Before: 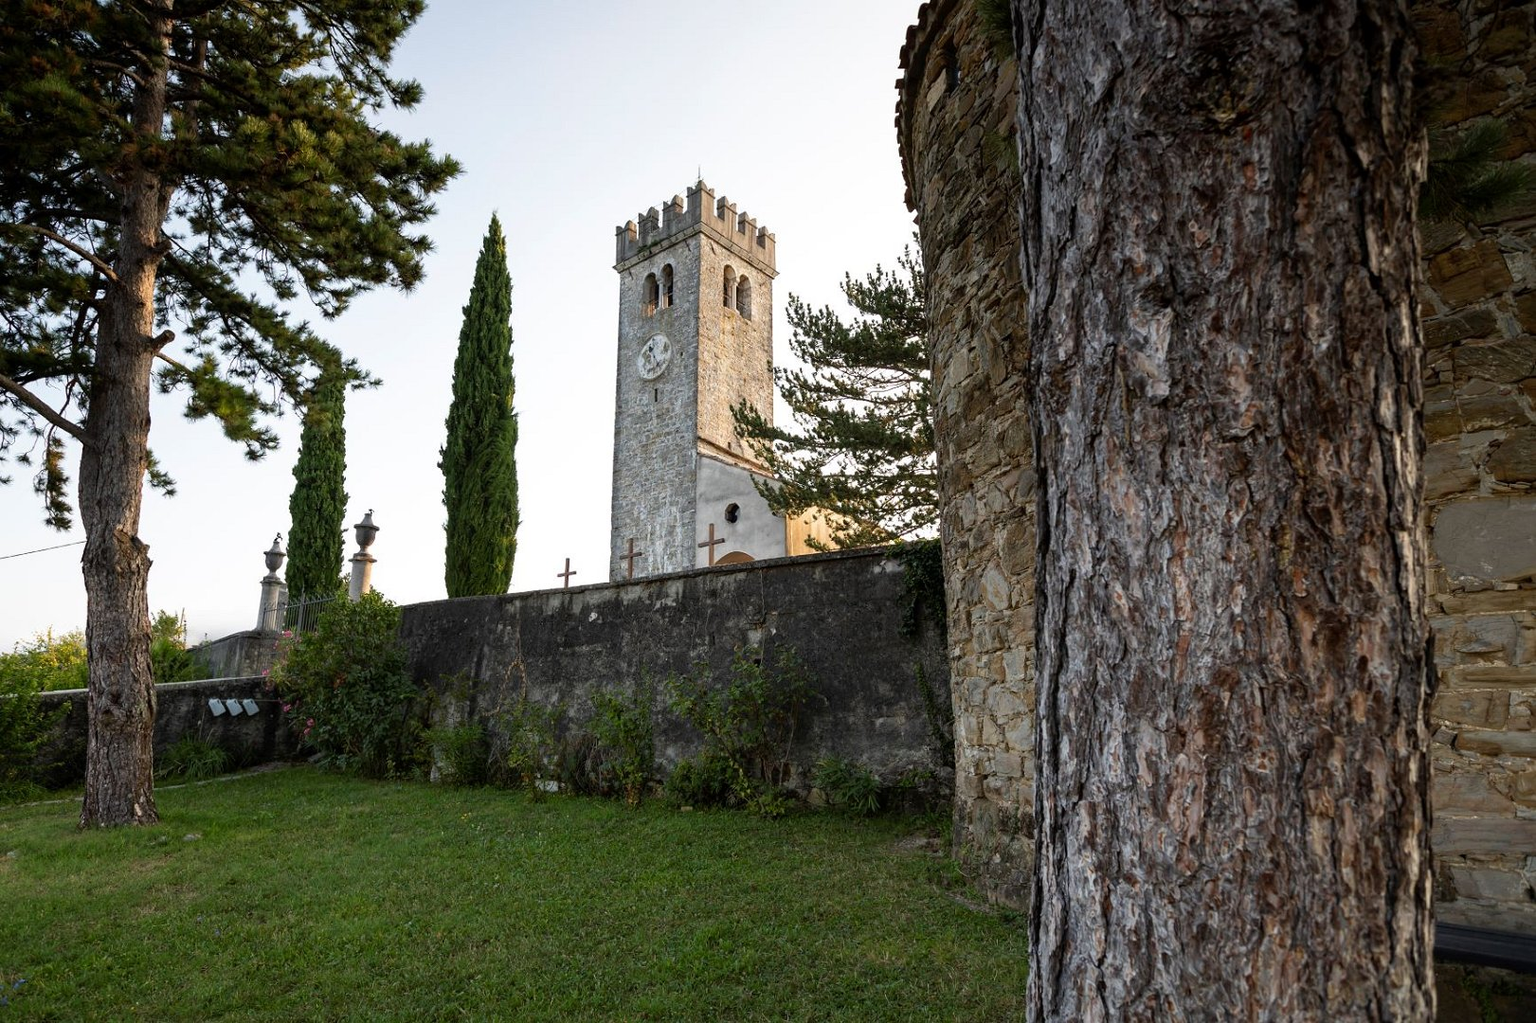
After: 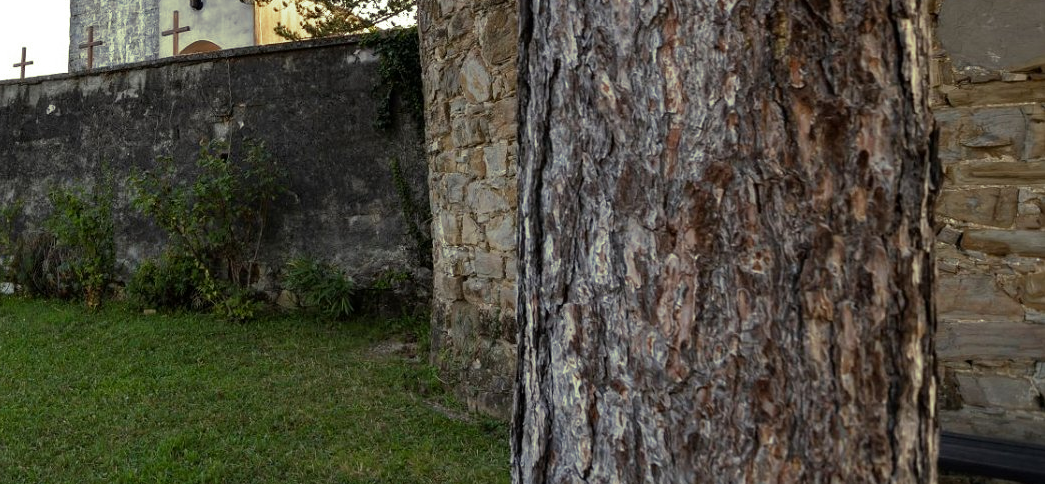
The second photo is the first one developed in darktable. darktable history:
crop and rotate: left 35.509%, top 50.238%, bottom 4.934%
split-toning: shadows › hue 290.82°, shadows › saturation 0.34, highlights › saturation 0.38, balance 0, compress 50%
